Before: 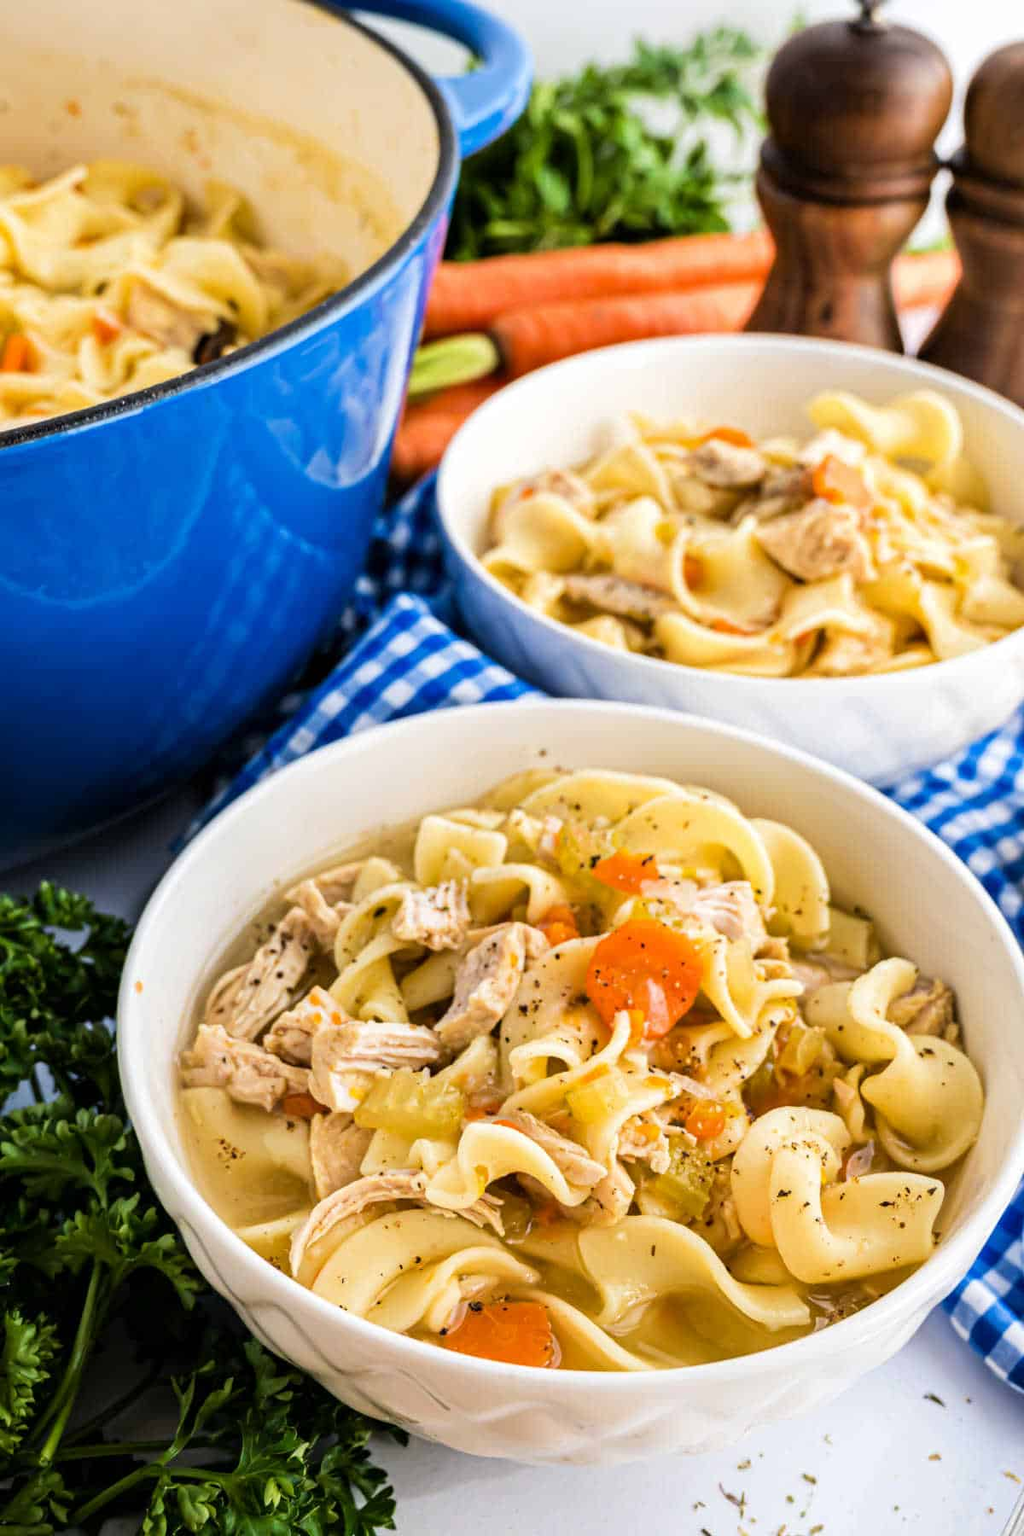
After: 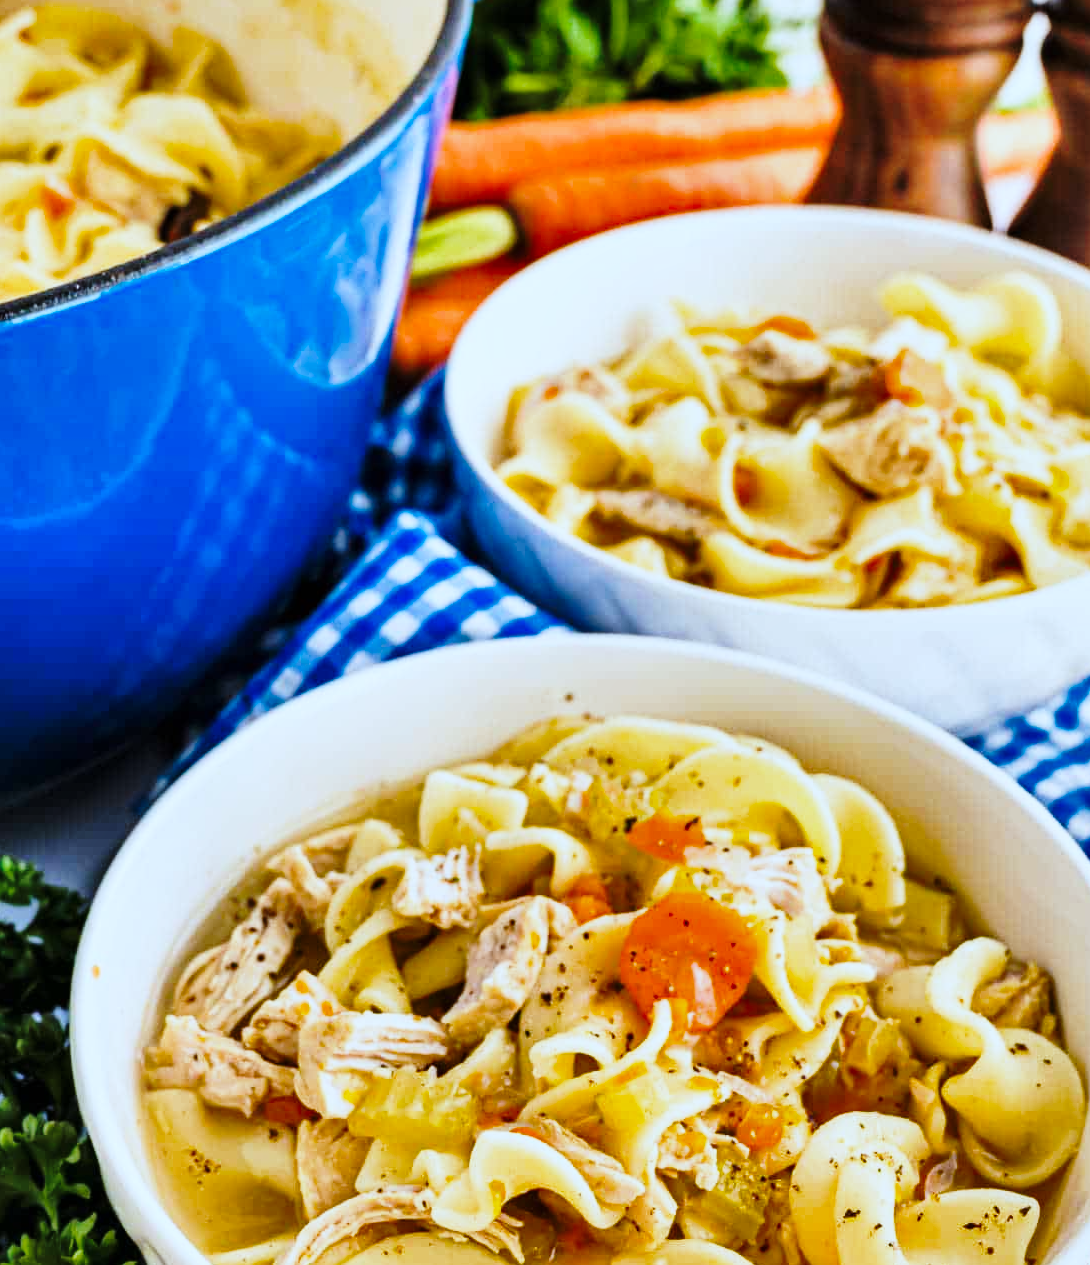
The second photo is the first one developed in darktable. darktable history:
base curve: curves: ch0 [(0, 0) (0.028, 0.03) (0.121, 0.232) (0.46, 0.748) (0.859, 0.968) (1, 1)], preserve colors none
crop: left 5.596%, top 10.314%, right 3.534%, bottom 19.395%
exposure: exposure -0.462 EV, compensate highlight preservation false
color correction: highlights a* -4.18, highlights b* -10.81
white balance: emerald 1
shadows and highlights: soften with gaussian
color balance rgb: shadows fall-off 101%, linear chroma grading › mid-tones 7.63%, perceptual saturation grading › mid-tones 11.68%, mask middle-gray fulcrum 22.45%, global vibrance 10.11%, saturation formula JzAzBz (2021)
